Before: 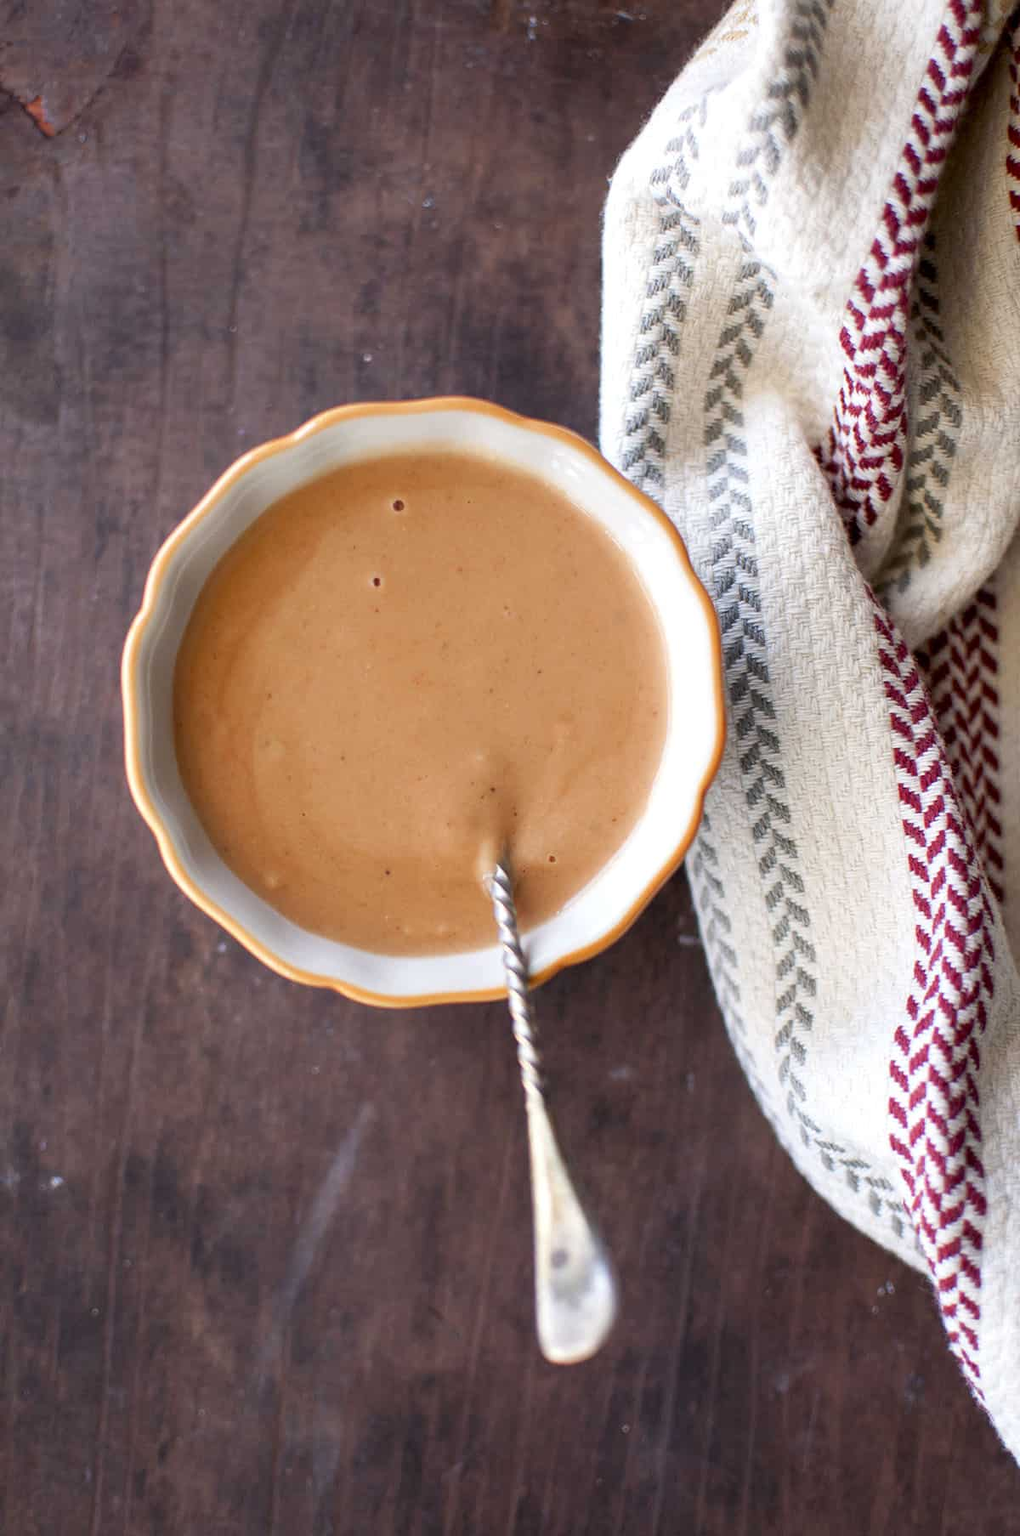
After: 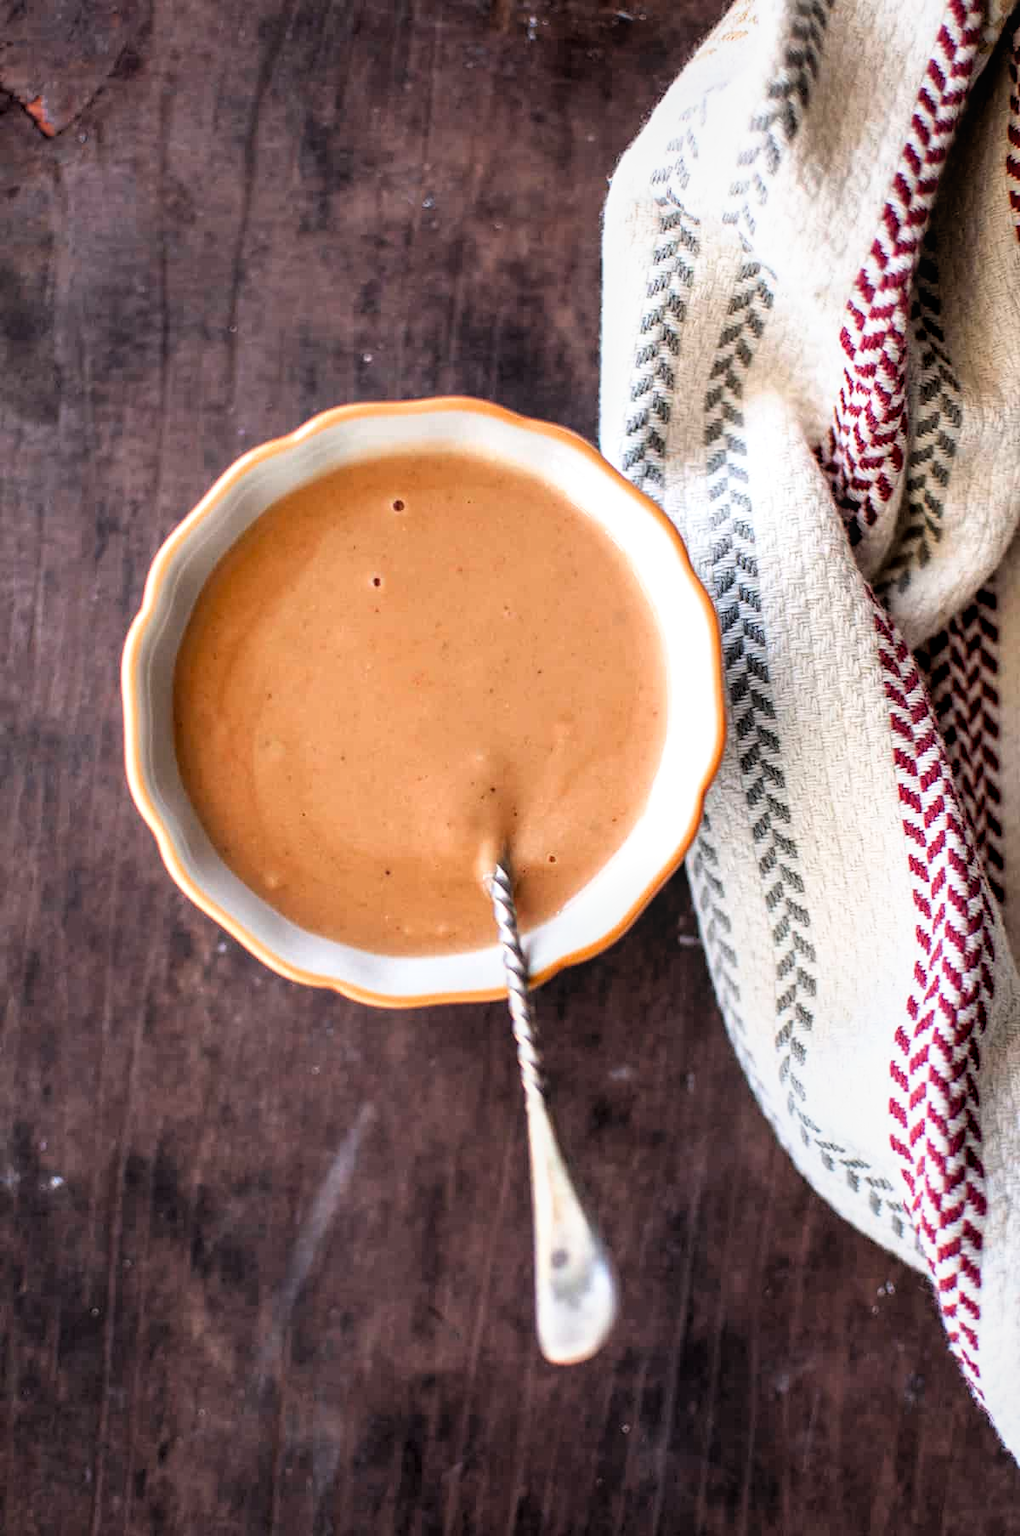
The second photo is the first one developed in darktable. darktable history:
local contrast: on, module defaults
filmic rgb: black relative exposure -8.72 EV, white relative exposure 2.73 EV, target black luminance 0%, hardness 6.28, latitude 77.13%, contrast 1.326, shadows ↔ highlights balance -0.355%, color science v4 (2020)
tone equalizer: mask exposure compensation -0.507 EV
